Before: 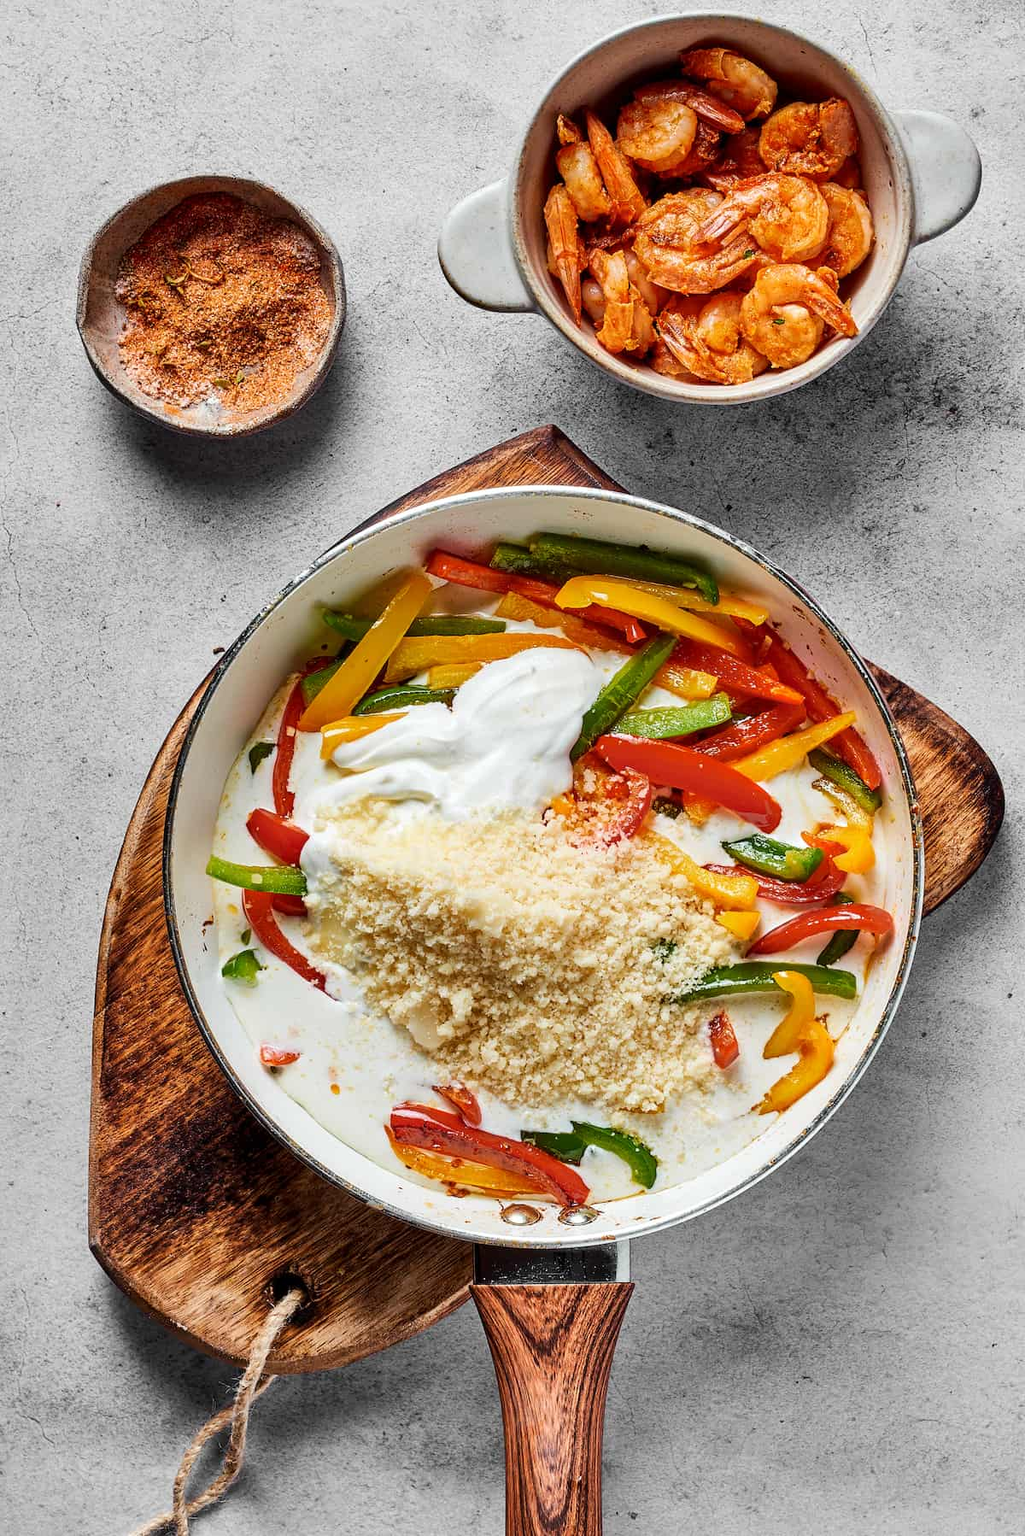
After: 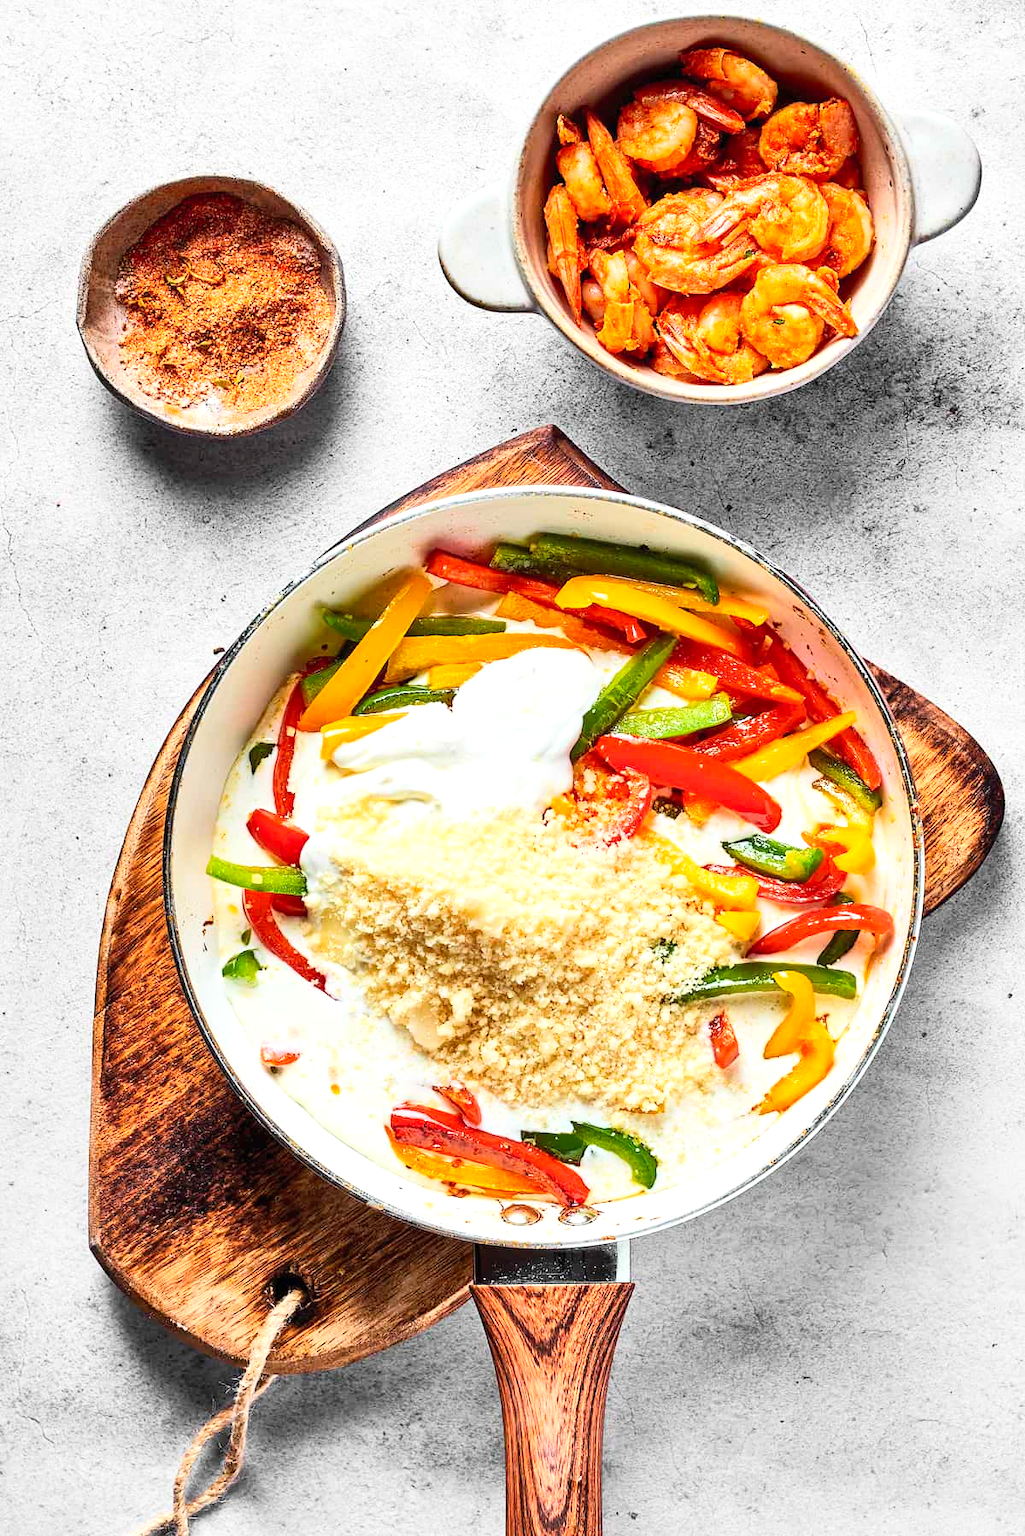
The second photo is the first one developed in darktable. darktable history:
exposure: exposure 0.513 EV, compensate highlight preservation false
contrast brightness saturation: contrast 0.196, brightness 0.165, saturation 0.22
